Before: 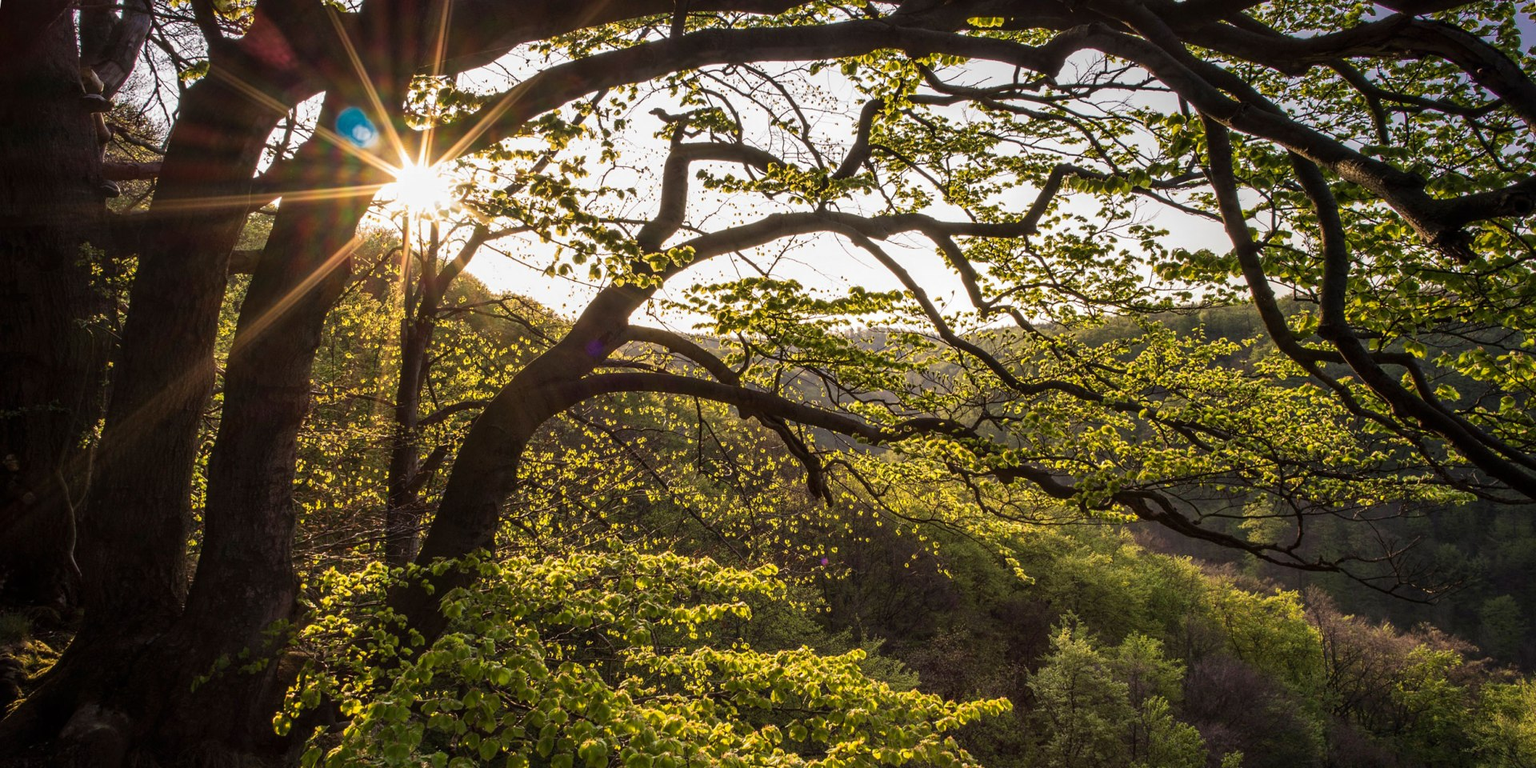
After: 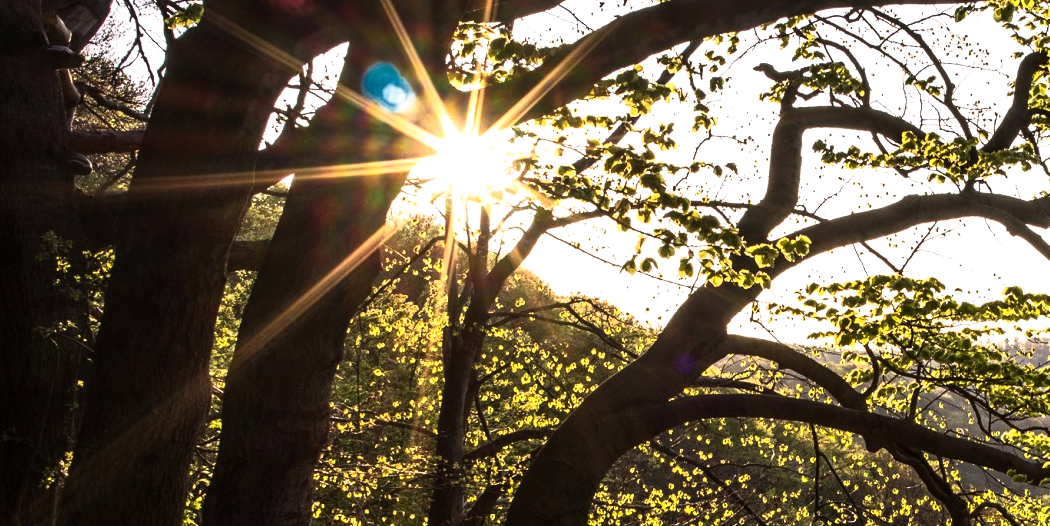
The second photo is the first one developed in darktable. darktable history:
crop and rotate: left 3.047%, top 7.509%, right 42.236%, bottom 37.598%
base curve: curves: ch0 [(0, 0) (0.257, 0.25) (0.482, 0.586) (0.757, 0.871) (1, 1)]
rgb curve: mode RGB, independent channels
tone equalizer: -8 EV -0.75 EV, -7 EV -0.7 EV, -6 EV -0.6 EV, -5 EV -0.4 EV, -3 EV 0.4 EV, -2 EV 0.6 EV, -1 EV 0.7 EV, +0 EV 0.75 EV, edges refinement/feathering 500, mask exposure compensation -1.57 EV, preserve details no
